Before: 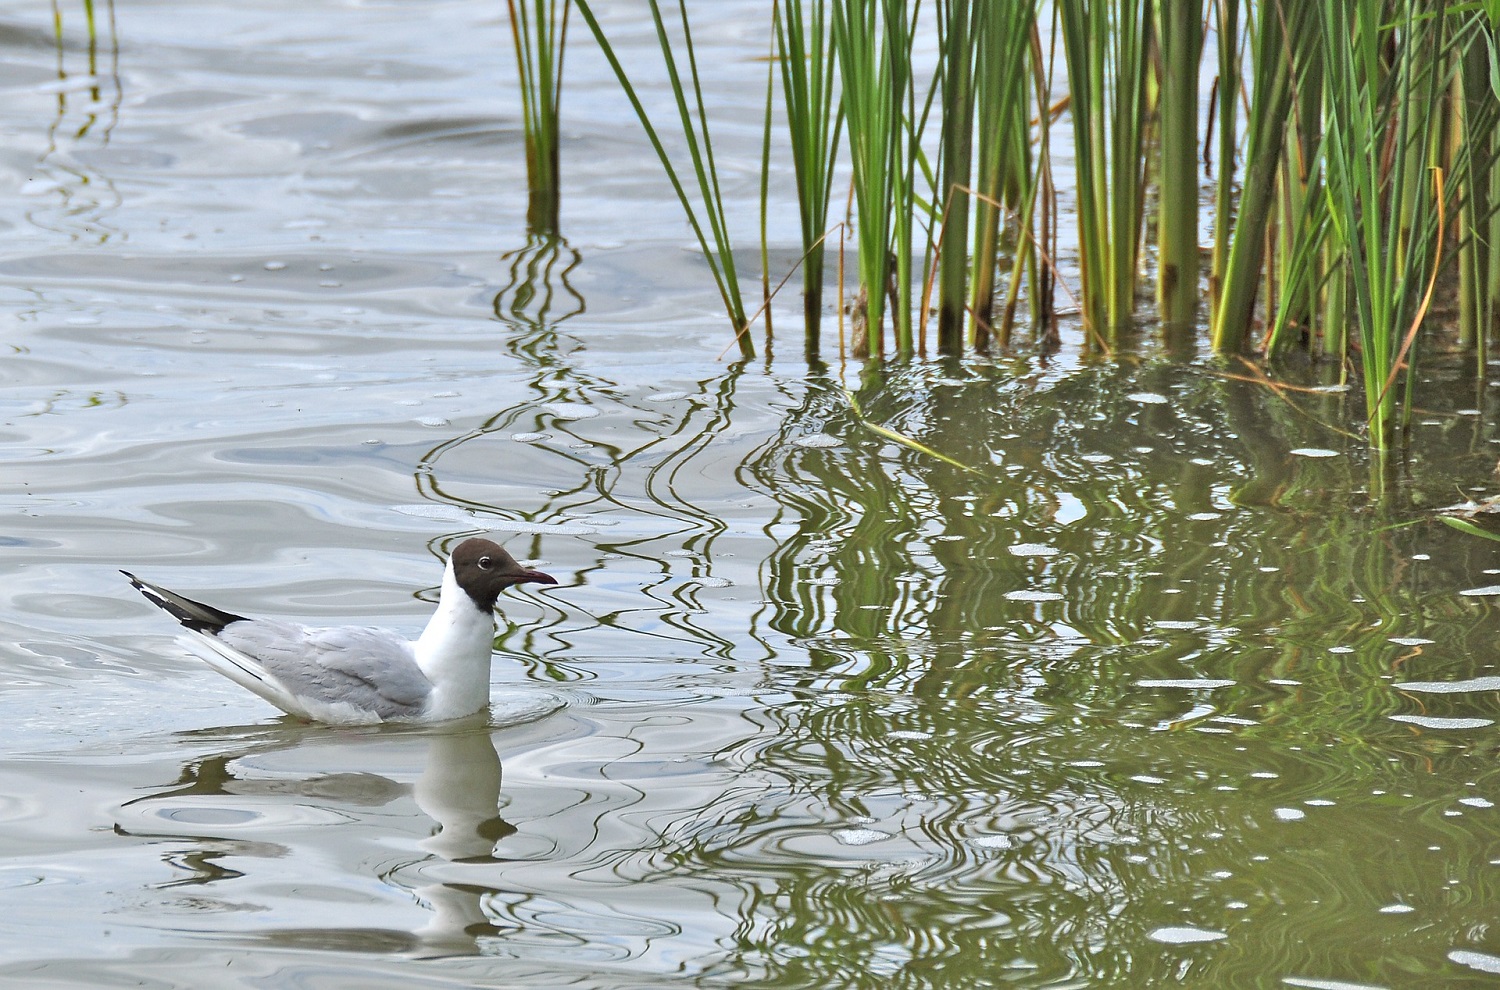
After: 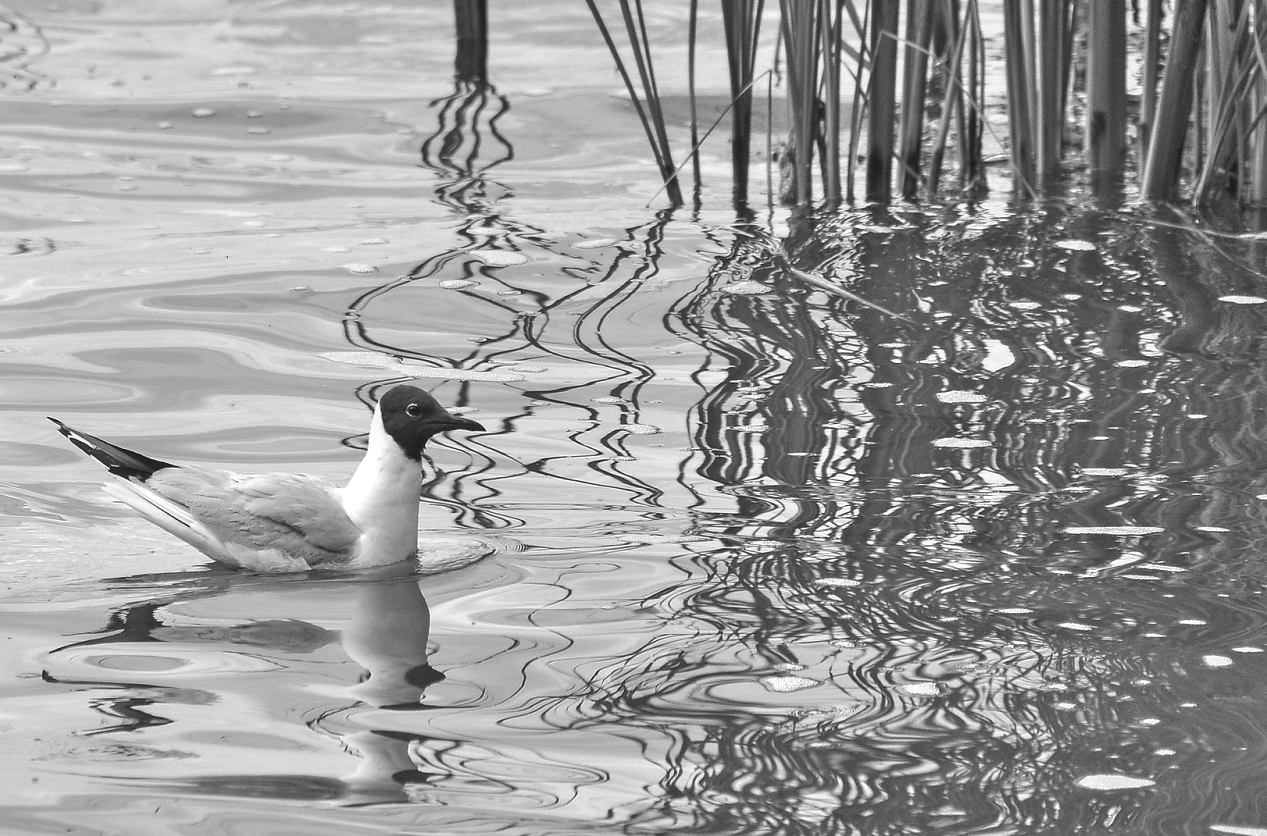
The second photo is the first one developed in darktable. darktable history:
color calibration: output gray [0.22, 0.42, 0.37, 0], gray › normalize channels true, illuminant same as pipeline (D50), adaptation XYZ, x 0.346, y 0.359, gamut compression 0
local contrast: highlights 83%, shadows 81%
crop and rotate: left 4.842%, top 15.51%, right 10.668%
exposure: black level correction -0.015, compensate highlight preservation false
